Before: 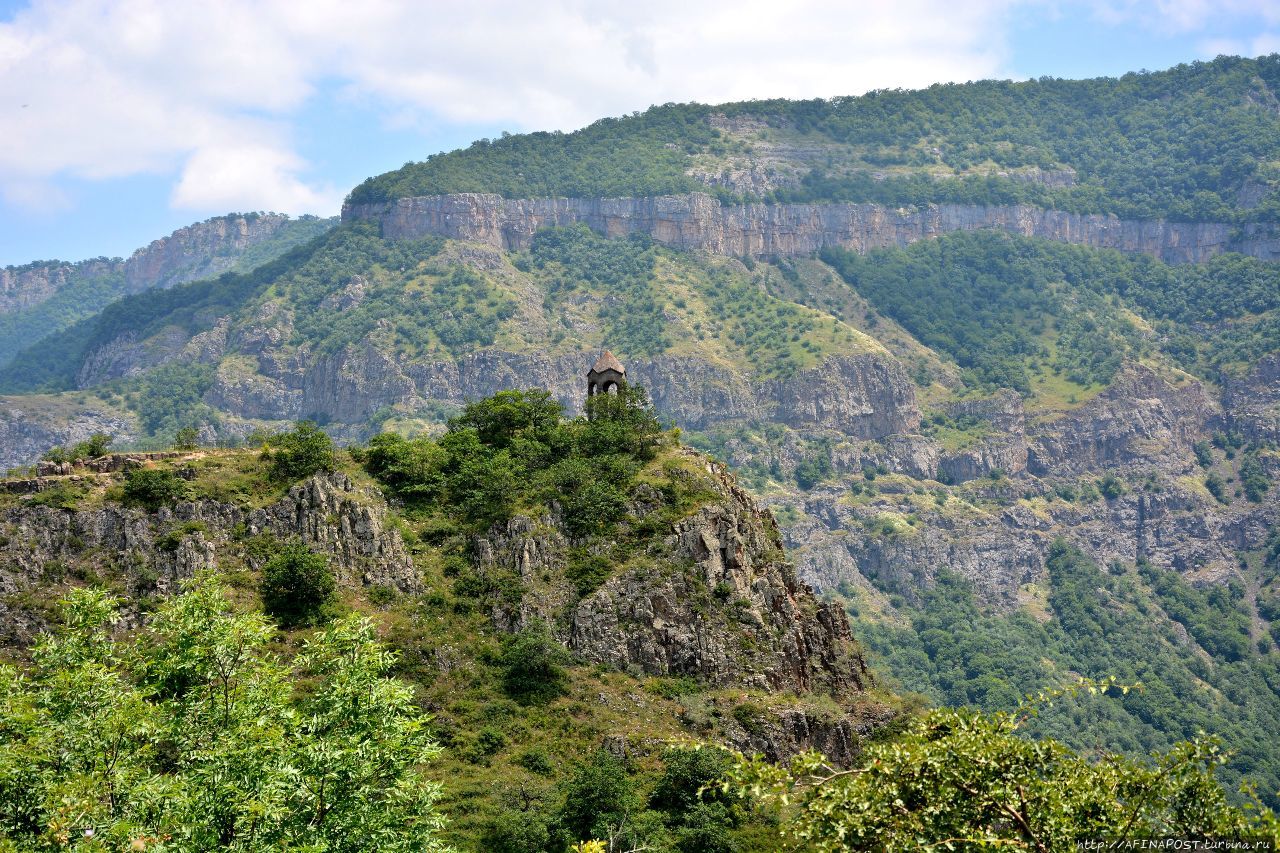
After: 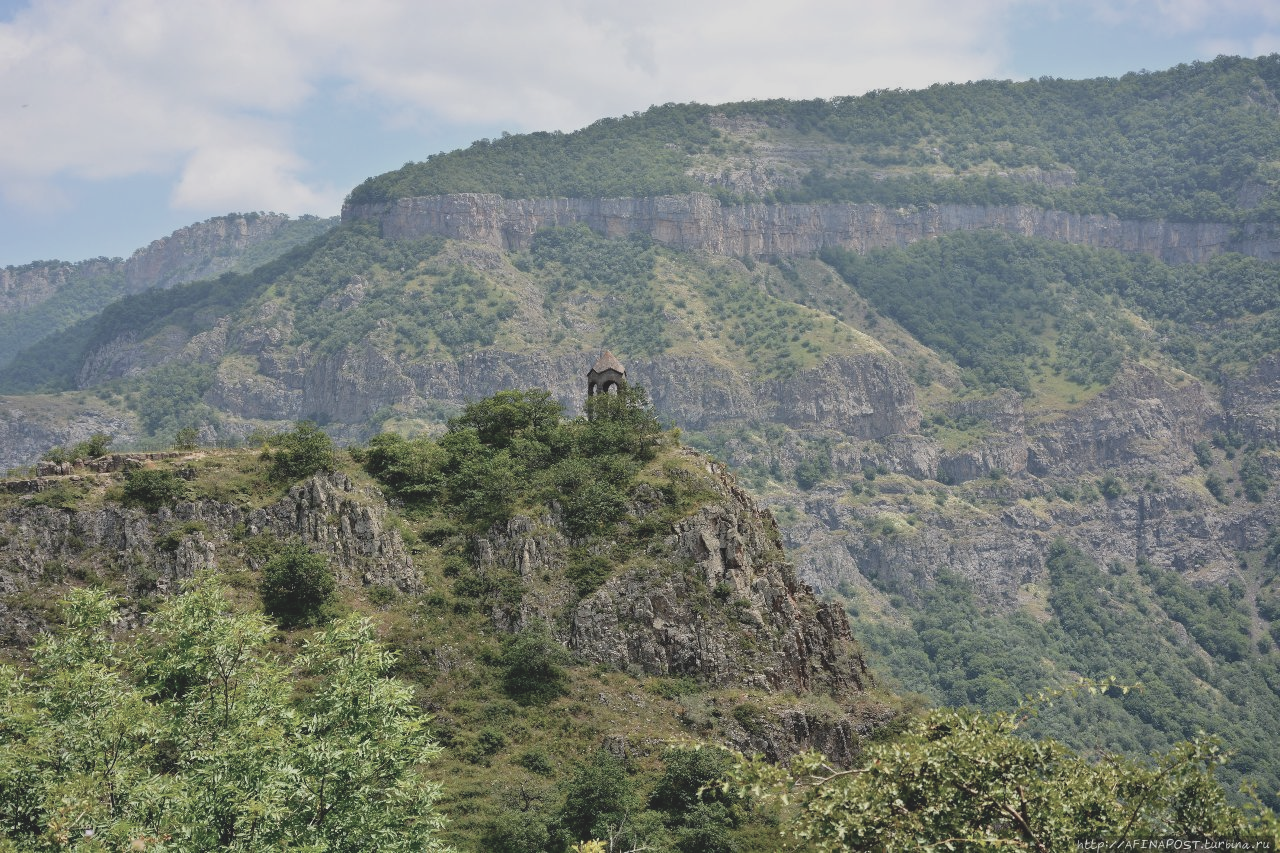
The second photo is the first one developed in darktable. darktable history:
contrast brightness saturation: contrast -0.267, saturation -0.446
